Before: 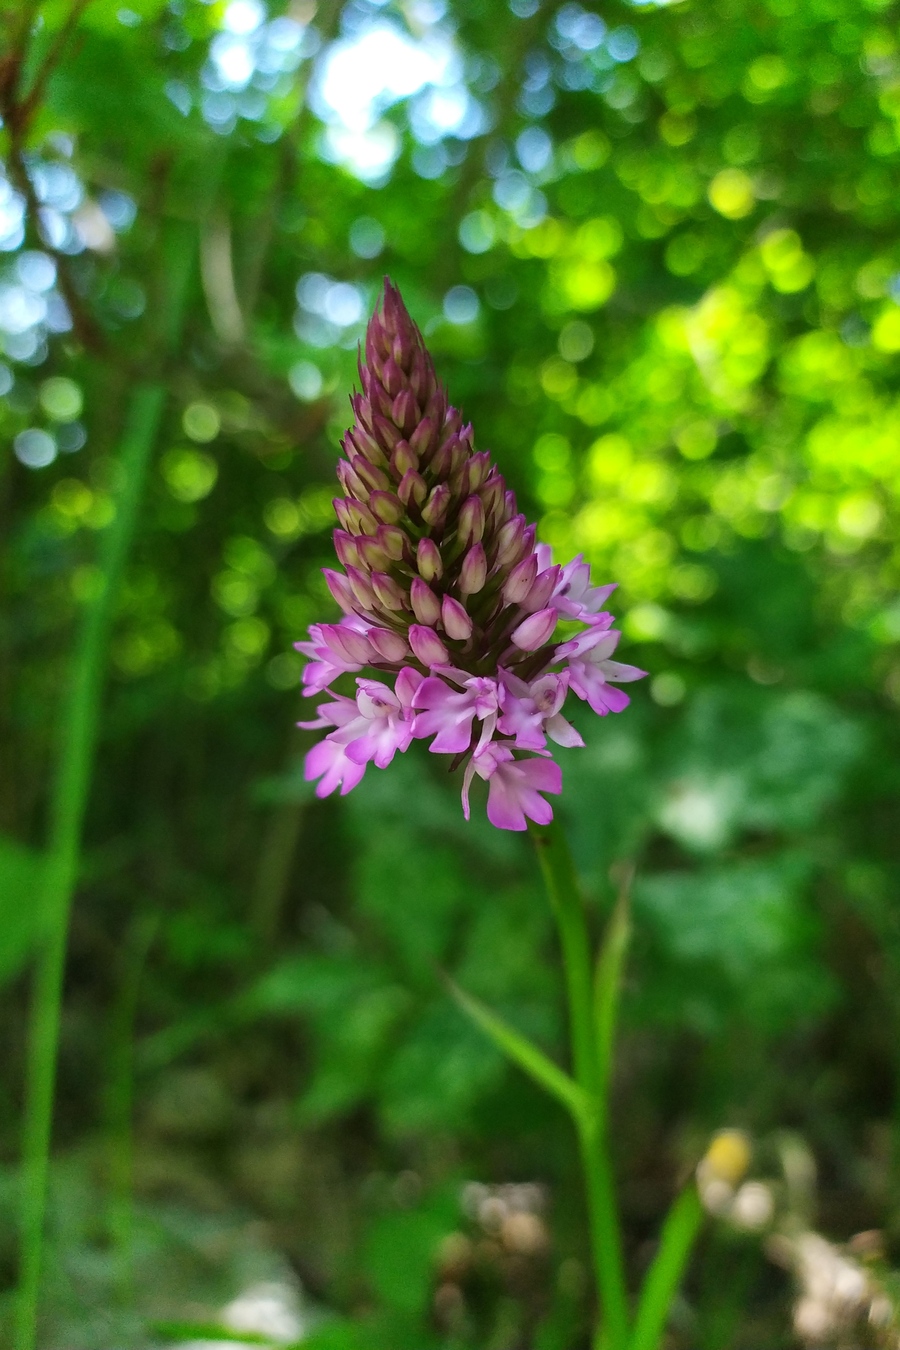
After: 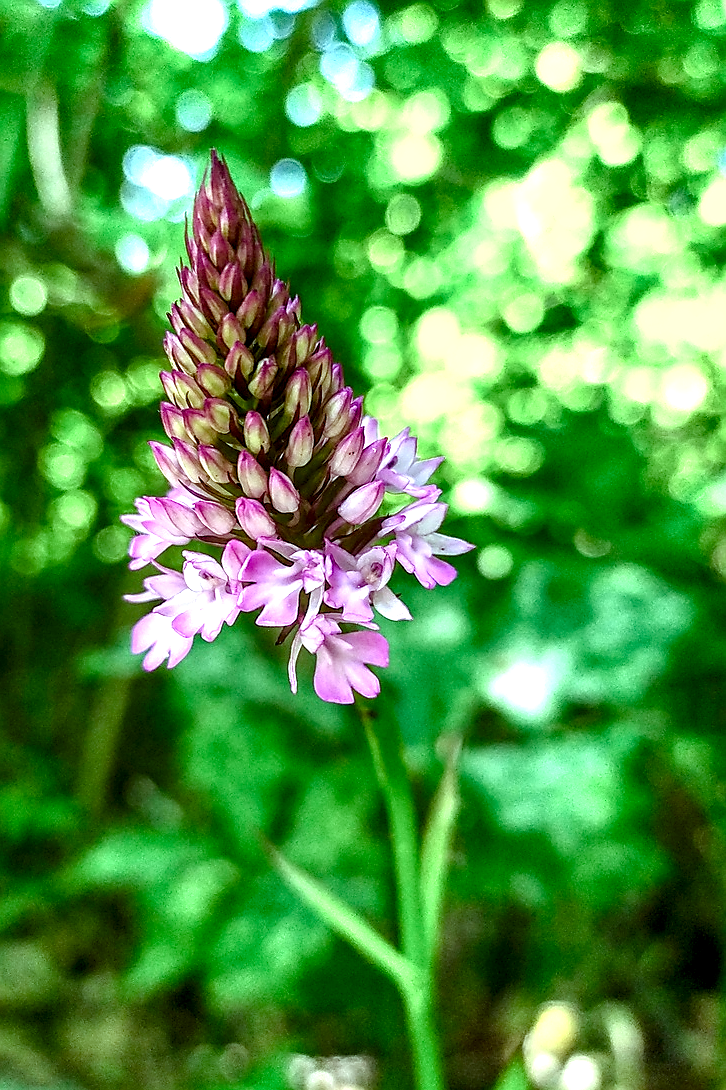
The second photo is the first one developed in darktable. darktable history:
color balance rgb: highlights gain › chroma 4.099%, highlights gain › hue 202.15°, perceptual saturation grading › global saturation 20%, perceptual saturation grading › highlights -49.861%, perceptual saturation grading › shadows 25.743%, perceptual brilliance grading › global brilliance 1.241%, perceptual brilliance grading › highlights -3.506%, global vibrance 20%
sharpen: radius 1.409, amount 1.265, threshold 0.796
crop: left 19.27%, top 9.448%, right 0.001%, bottom 9.743%
tone equalizer: on, module defaults
exposure: black level correction 0, exposure 1.102 EV, compensate highlight preservation false
local contrast: highlights 17%, detail 188%
